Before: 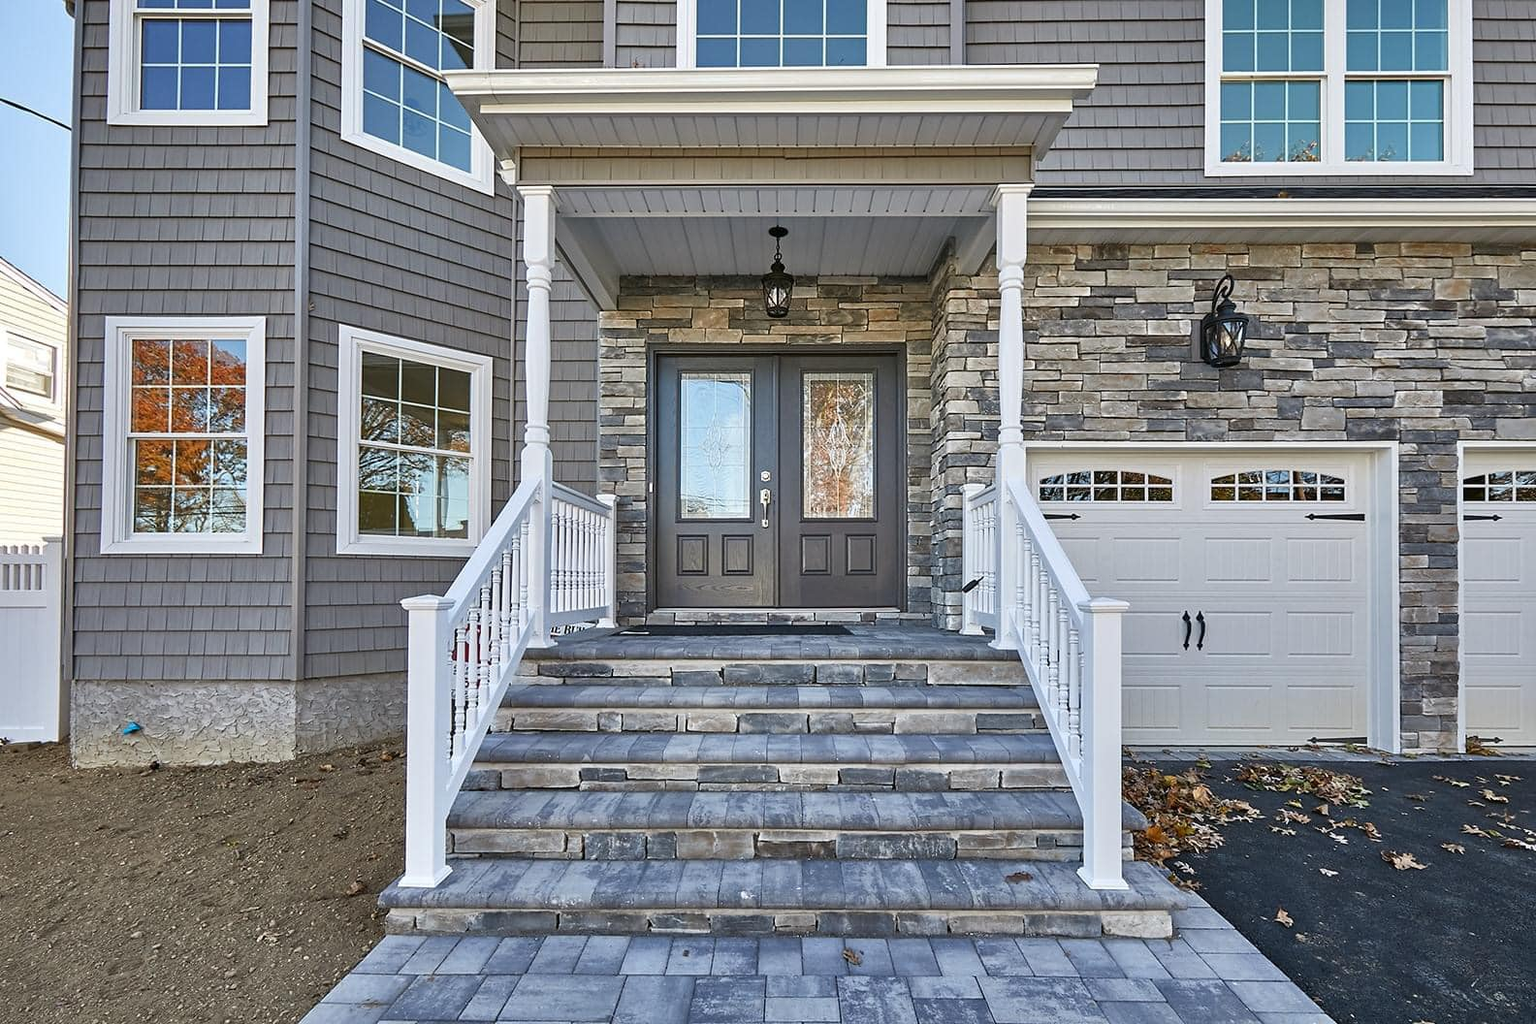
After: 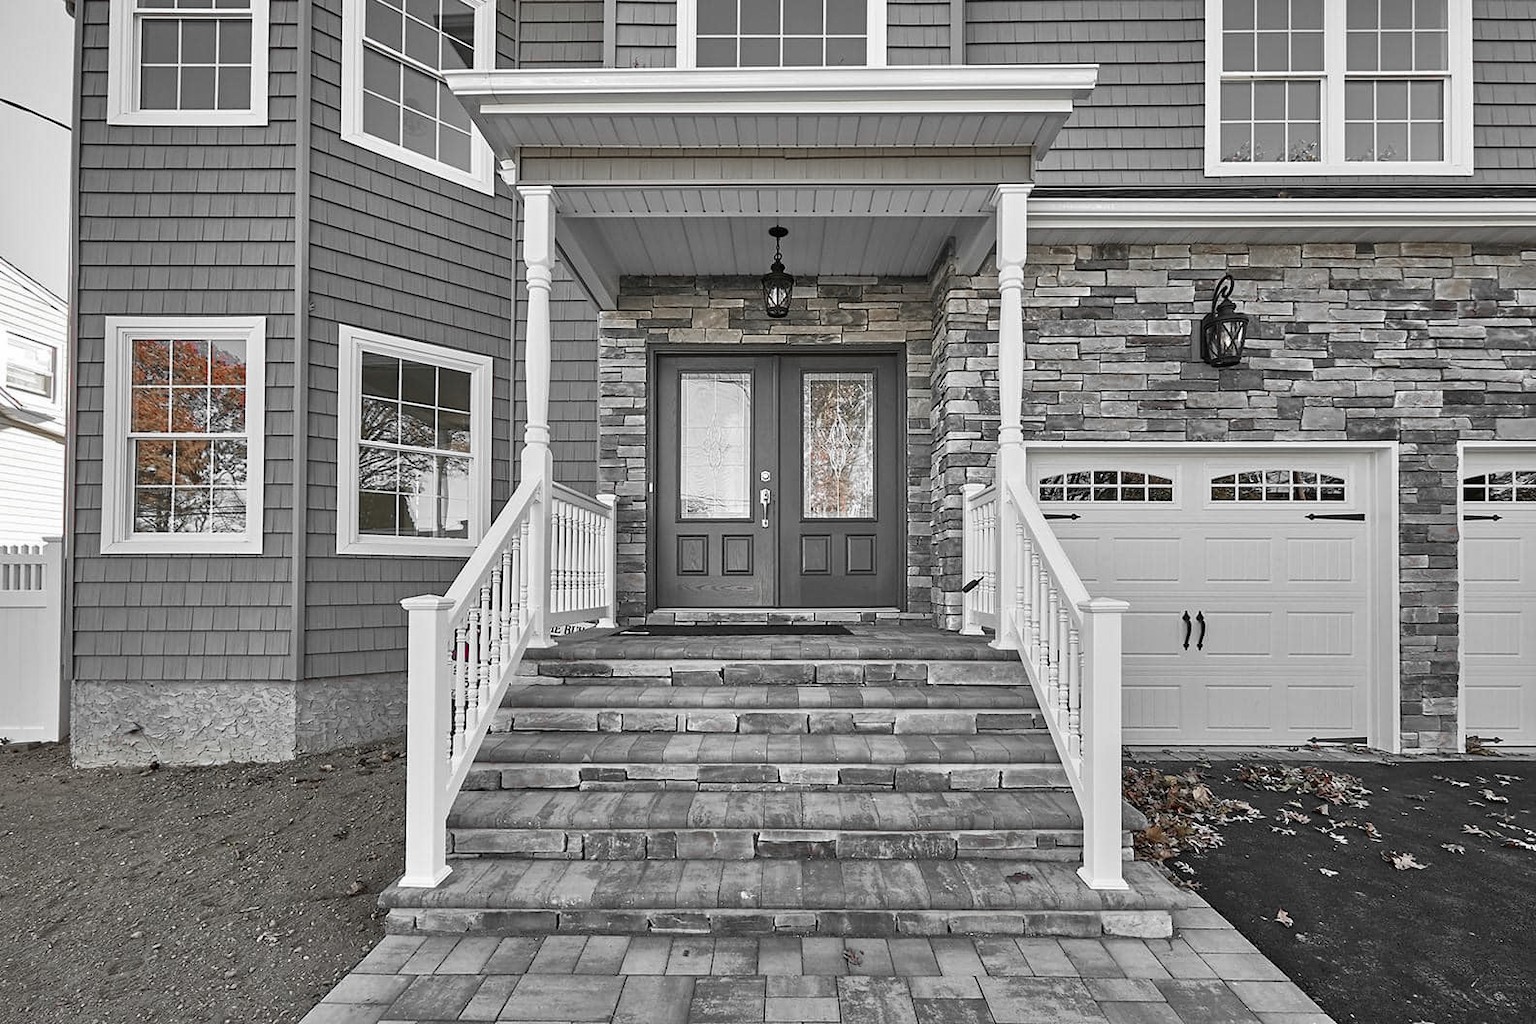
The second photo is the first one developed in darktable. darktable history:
color zones: curves: ch1 [(0, 0.831) (0.08, 0.771) (0.157, 0.268) (0.241, 0.207) (0.562, -0.005) (0.714, -0.013) (0.876, 0.01) (1, 0.831)]
white balance: red 0.976, blue 1.04
